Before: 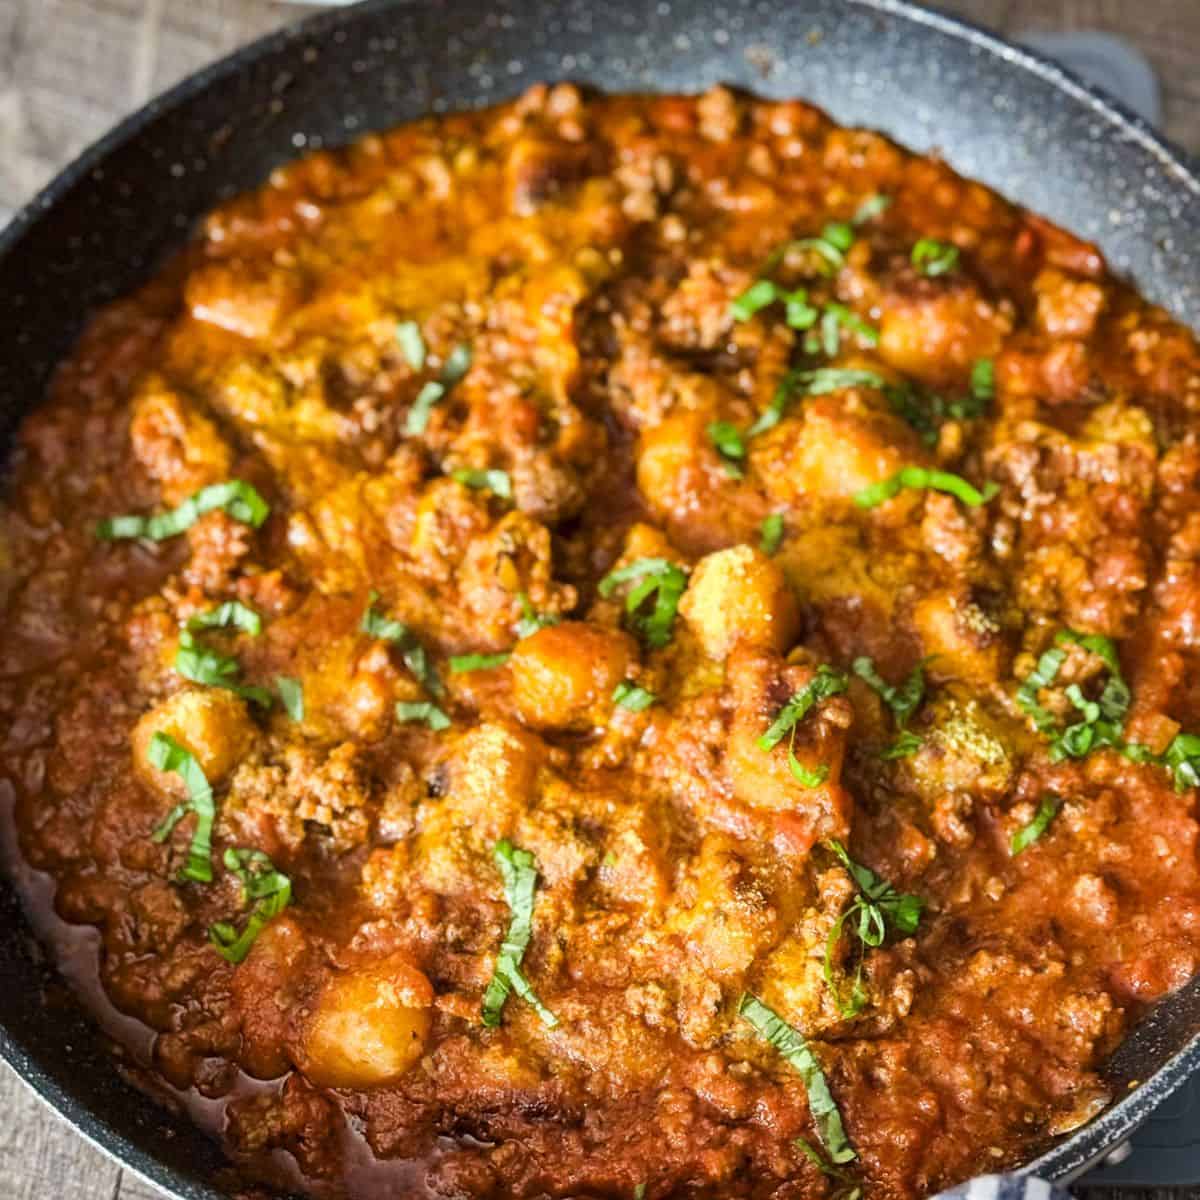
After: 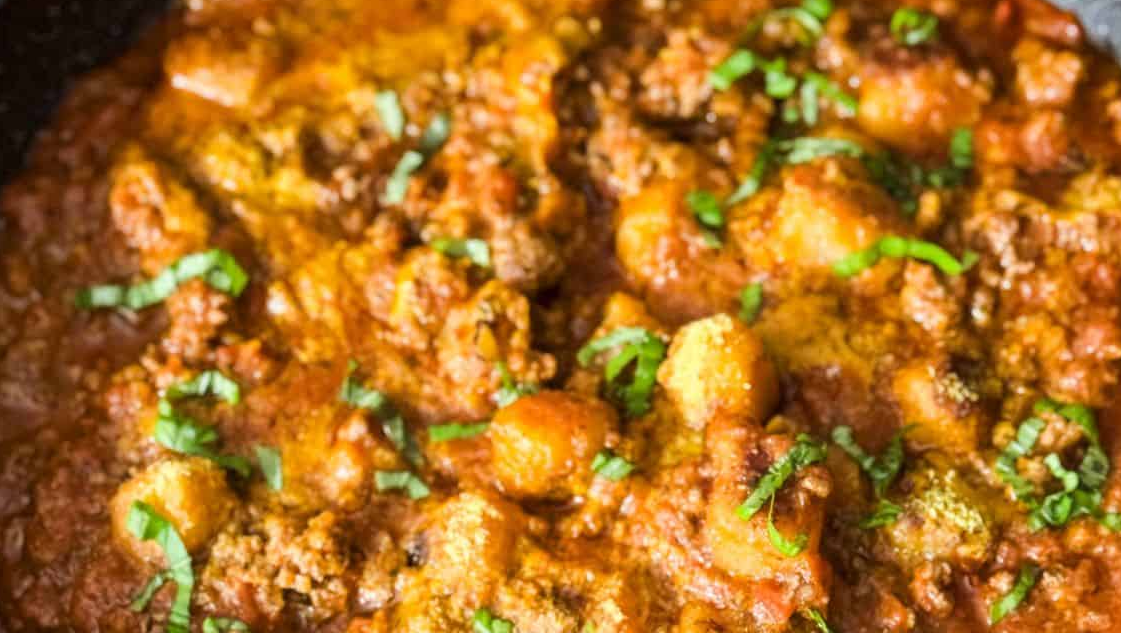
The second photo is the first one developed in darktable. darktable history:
crop: left 1.811%, top 19.298%, right 4.705%, bottom 27.903%
